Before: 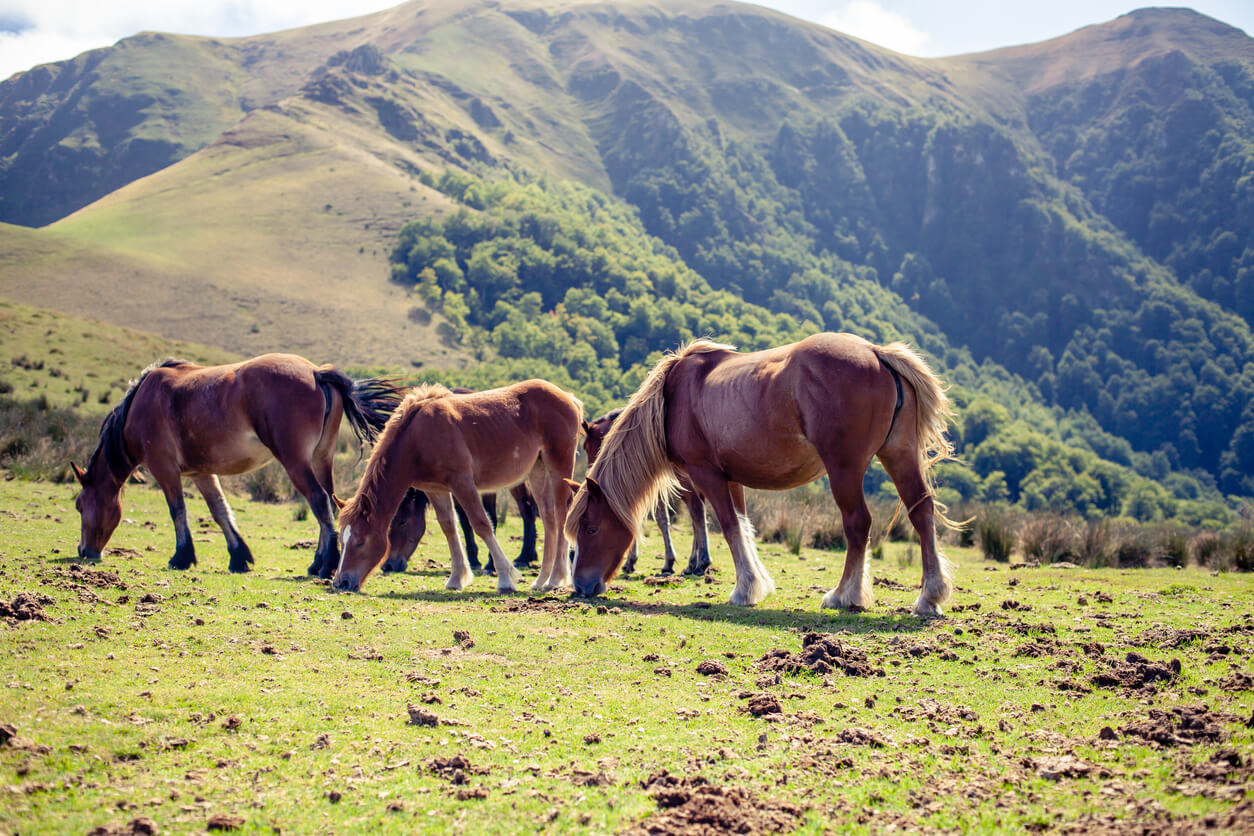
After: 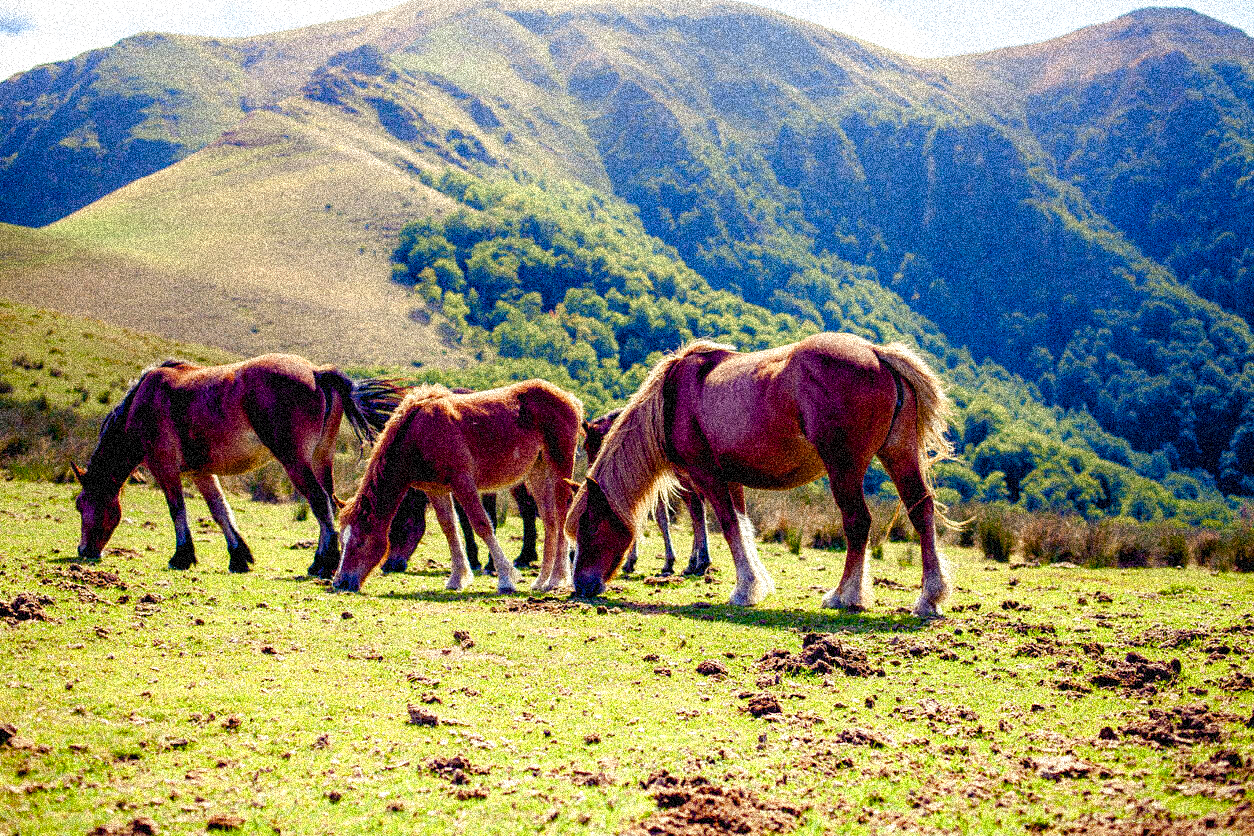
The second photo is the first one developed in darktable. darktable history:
exposure: black level correction 0.01, exposure 0.011 EV, compensate highlight preservation false
tone equalizer: -8 EV -0.001 EV, -7 EV 0.001 EV, -6 EV -0.002 EV, -5 EV -0.003 EV, -4 EV -0.062 EV, -3 EV -0.222 EV, -2 EV -0.267 EV, -1 EV 0.105 EV, +0 EV 0.303 EV
color balance rgb: perceptual saturation grading › global saturation 24.74%, perceptual saturation grading › highlights -51.22%, perceptual saturation grading › mid-tones 19.16%, perceptual saturation grading › shadows 60.98%, global vibrance 50%
grain: coarseness 3.75 ISO, strength 100%, mid-tones bias 0%
